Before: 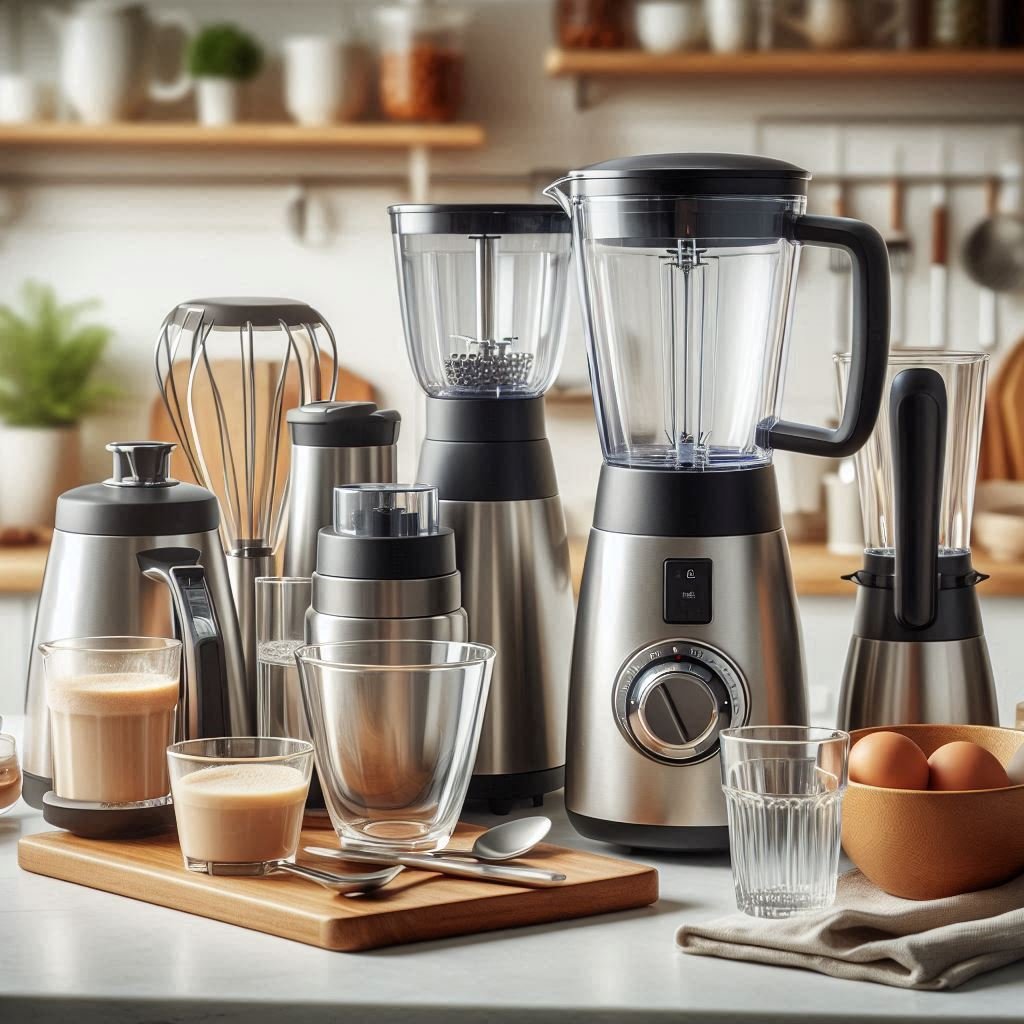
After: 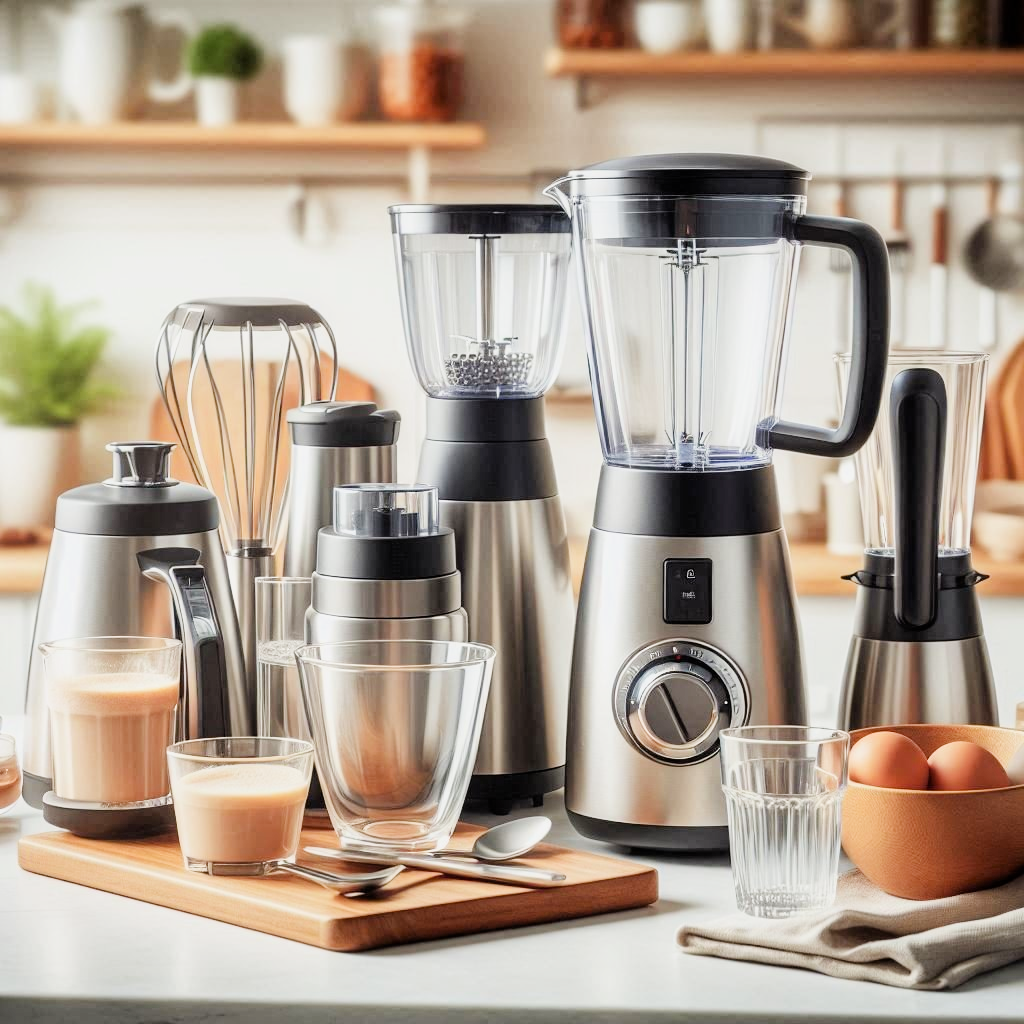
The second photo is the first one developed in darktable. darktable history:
exposure: black level correction 0, exposure 1.125 EV, compensate exposure bias true, compensate highlight preservation false
filmic rgb: black relative exposure -7.65 EV, white relative exposure 4.56 EV, hardness 3.61
